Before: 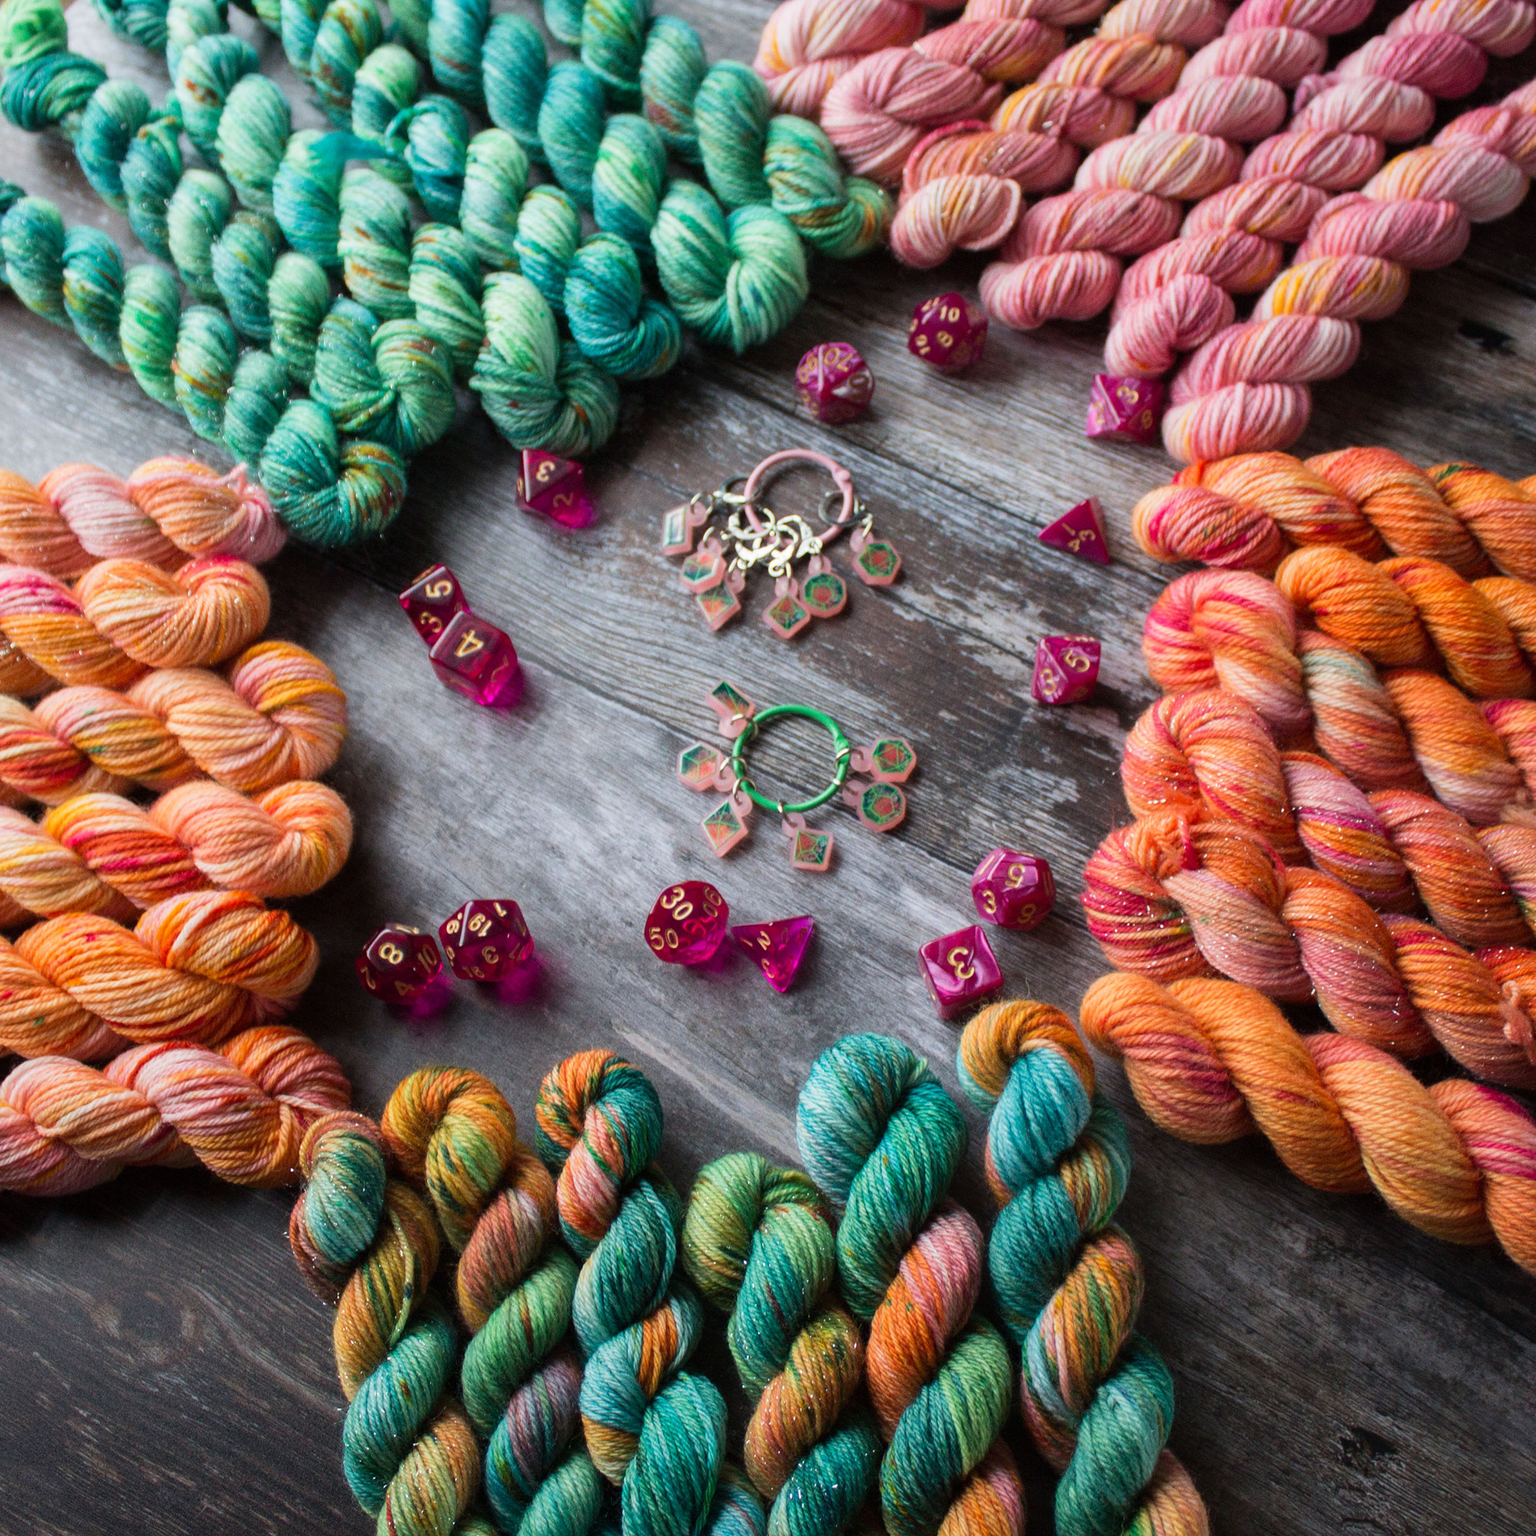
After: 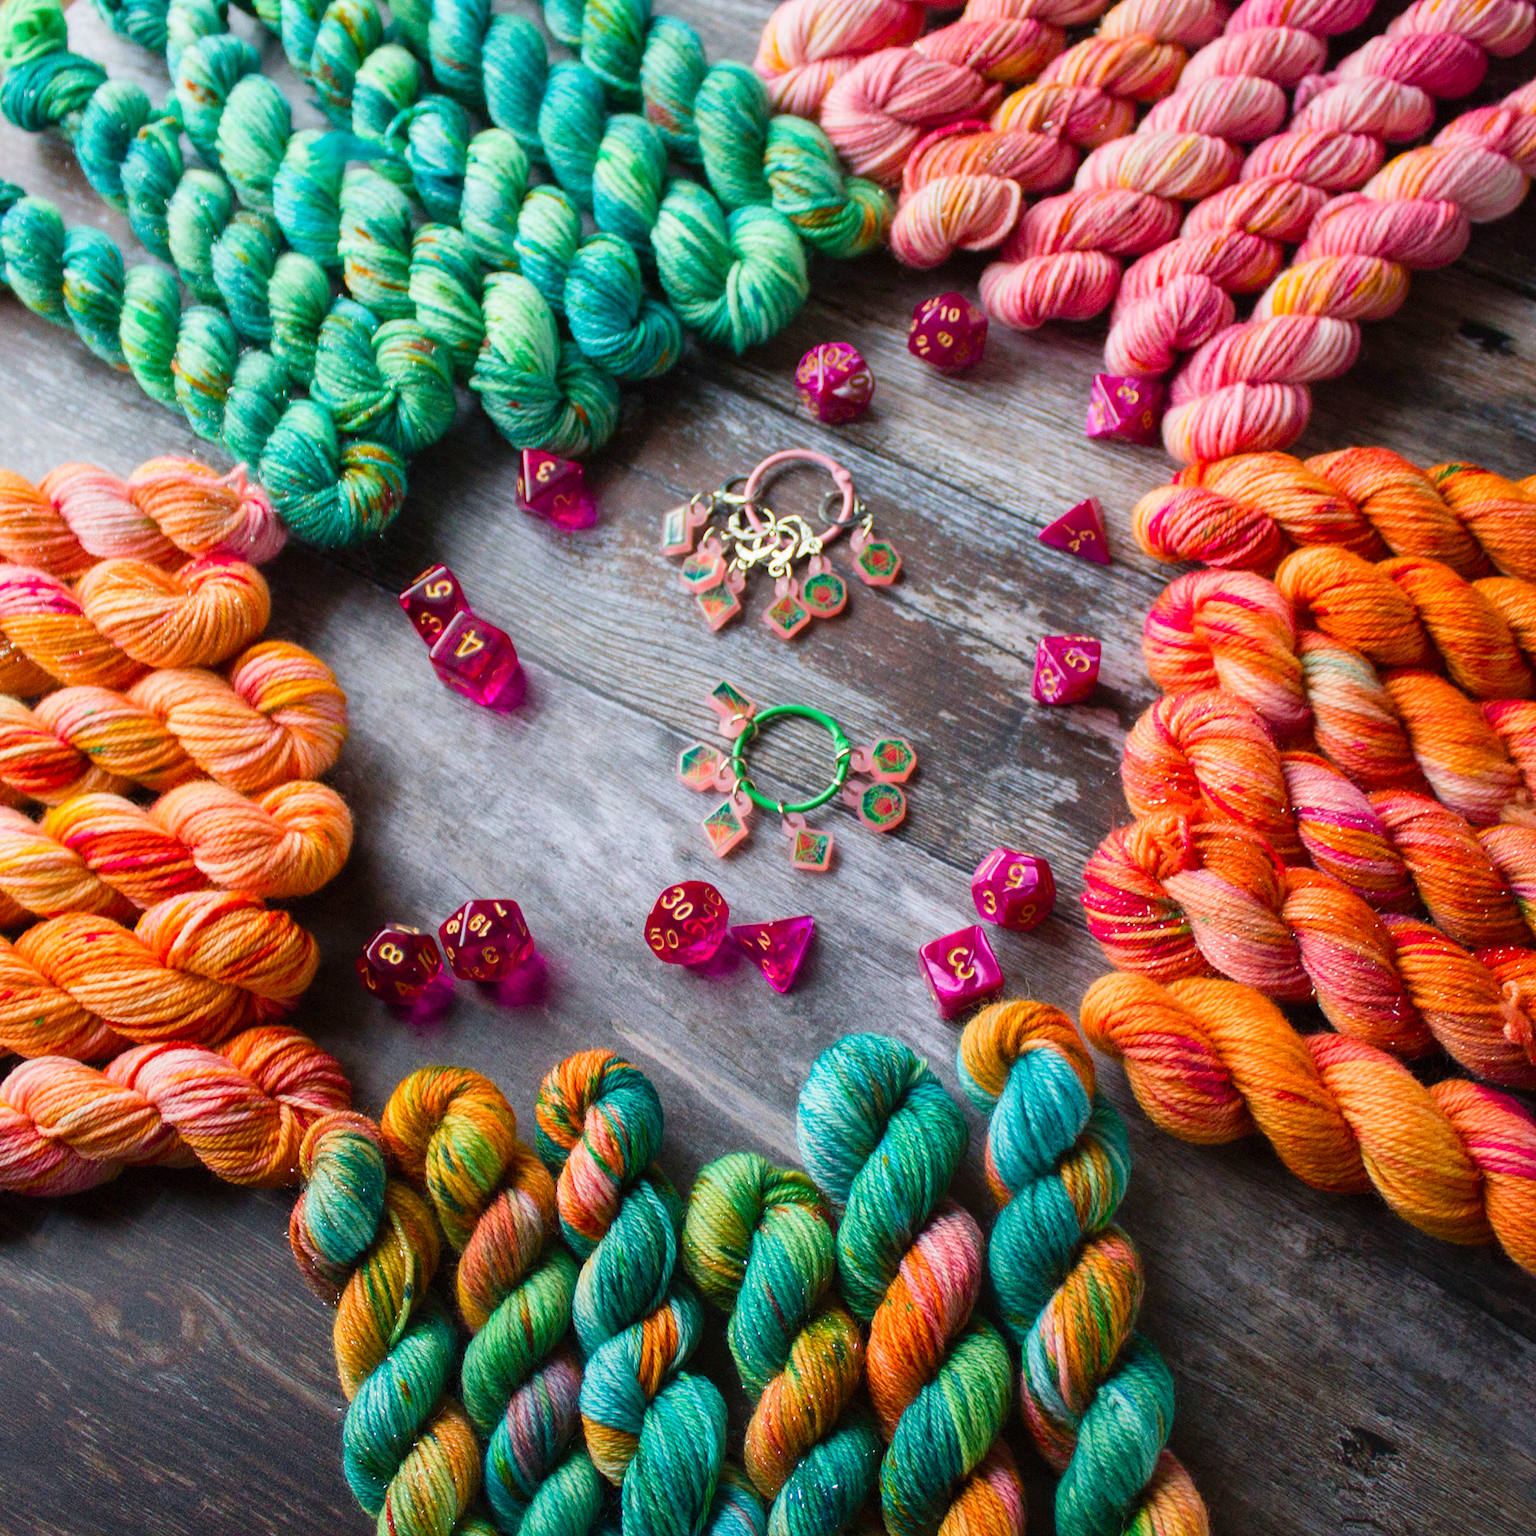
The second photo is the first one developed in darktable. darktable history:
color balance rgb: shadows lift › chroma 2.058%, shadows lift › hue 220.36°, power › luminance 1.037%, power › chroma 0.399%, power › hue 36.18°, perceptual saturation grading › global saturation 20%, perceptual saturation grading › highlights -25.405%, perceptual saturation grading › shadows 25.815%, global vibrance 20%
contrast brightness saturation: contrast 0.072, brightness 0.071, saturation 0.177
